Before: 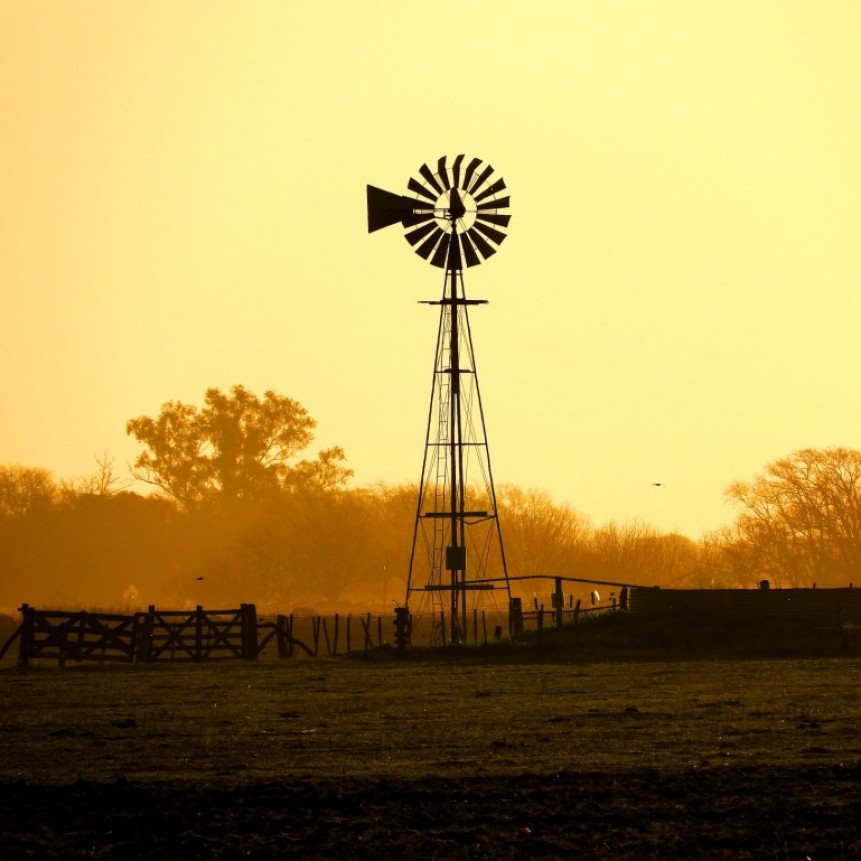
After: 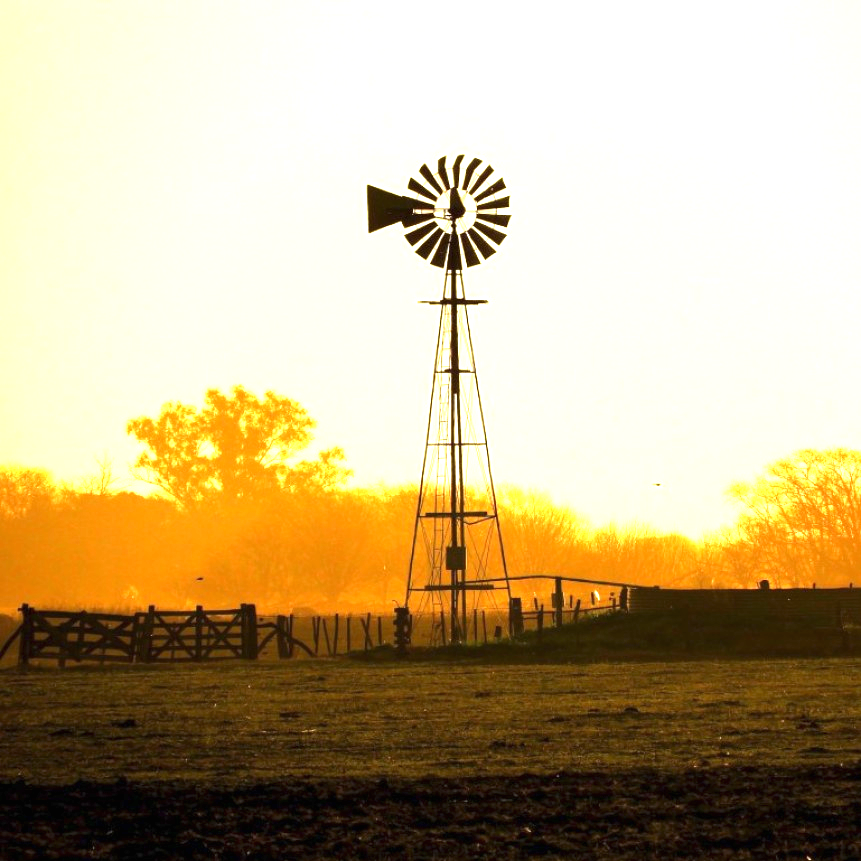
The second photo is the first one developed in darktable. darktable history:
base curve: preserve colors none
exposure: black level correction 0, exposure 1.55 EV, compensate exposure bias true, compensate highlight preservation false
